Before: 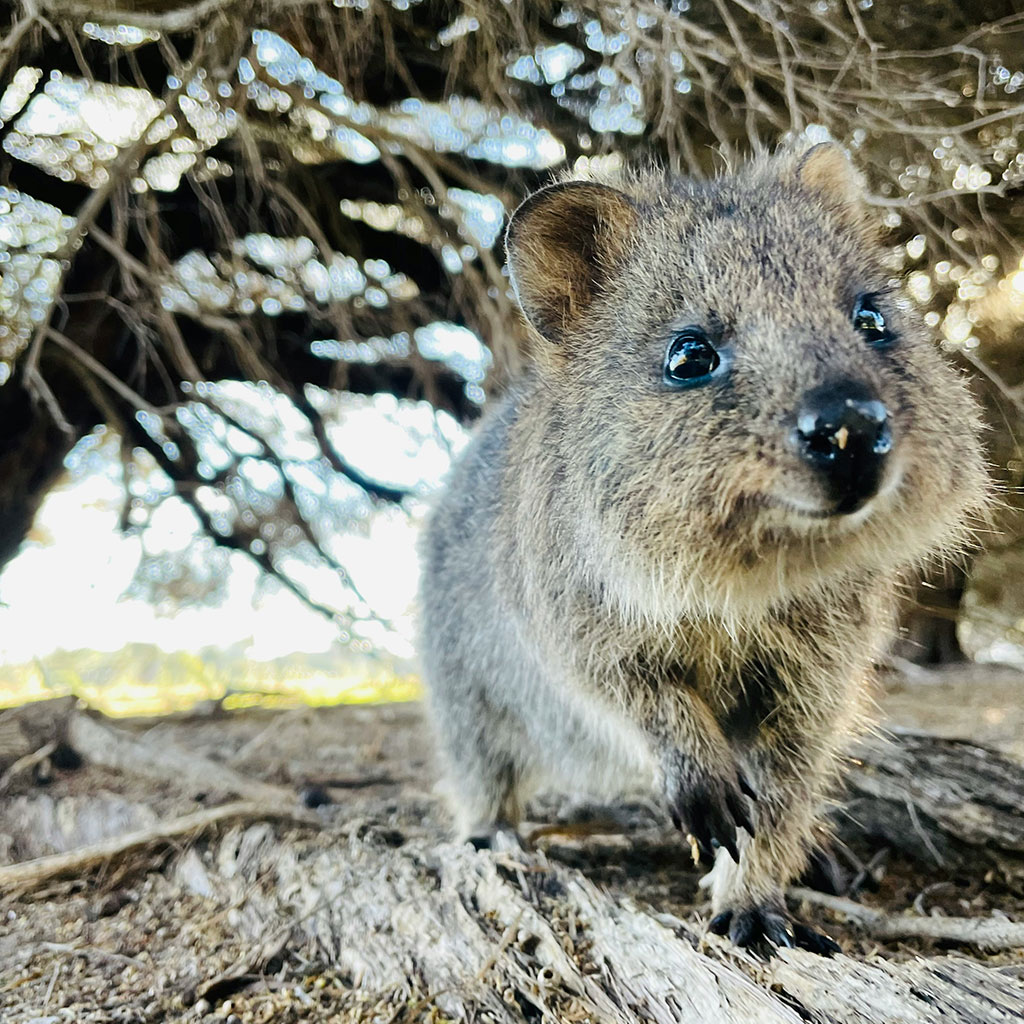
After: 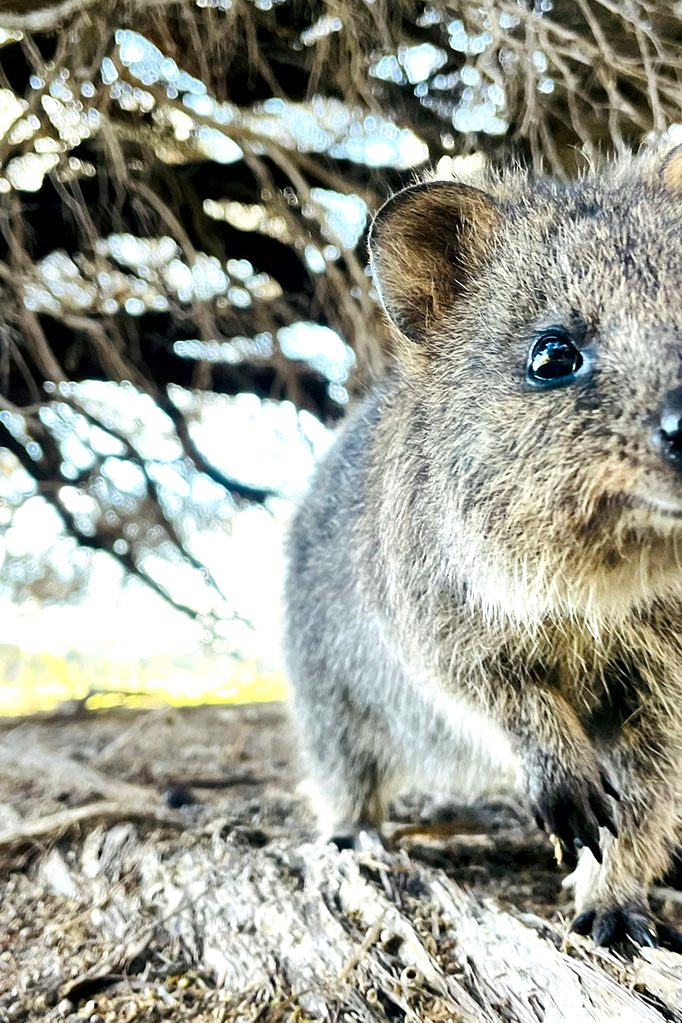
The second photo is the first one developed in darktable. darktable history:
exposure: exposure 0.4 EV, compensate highlight preservation false
crop and rotate: left 13.409%, right 19.924%
local contrast: mode bilateral grid, contrast 50, coarseness 50, detail 150%, midtone range 0.2
